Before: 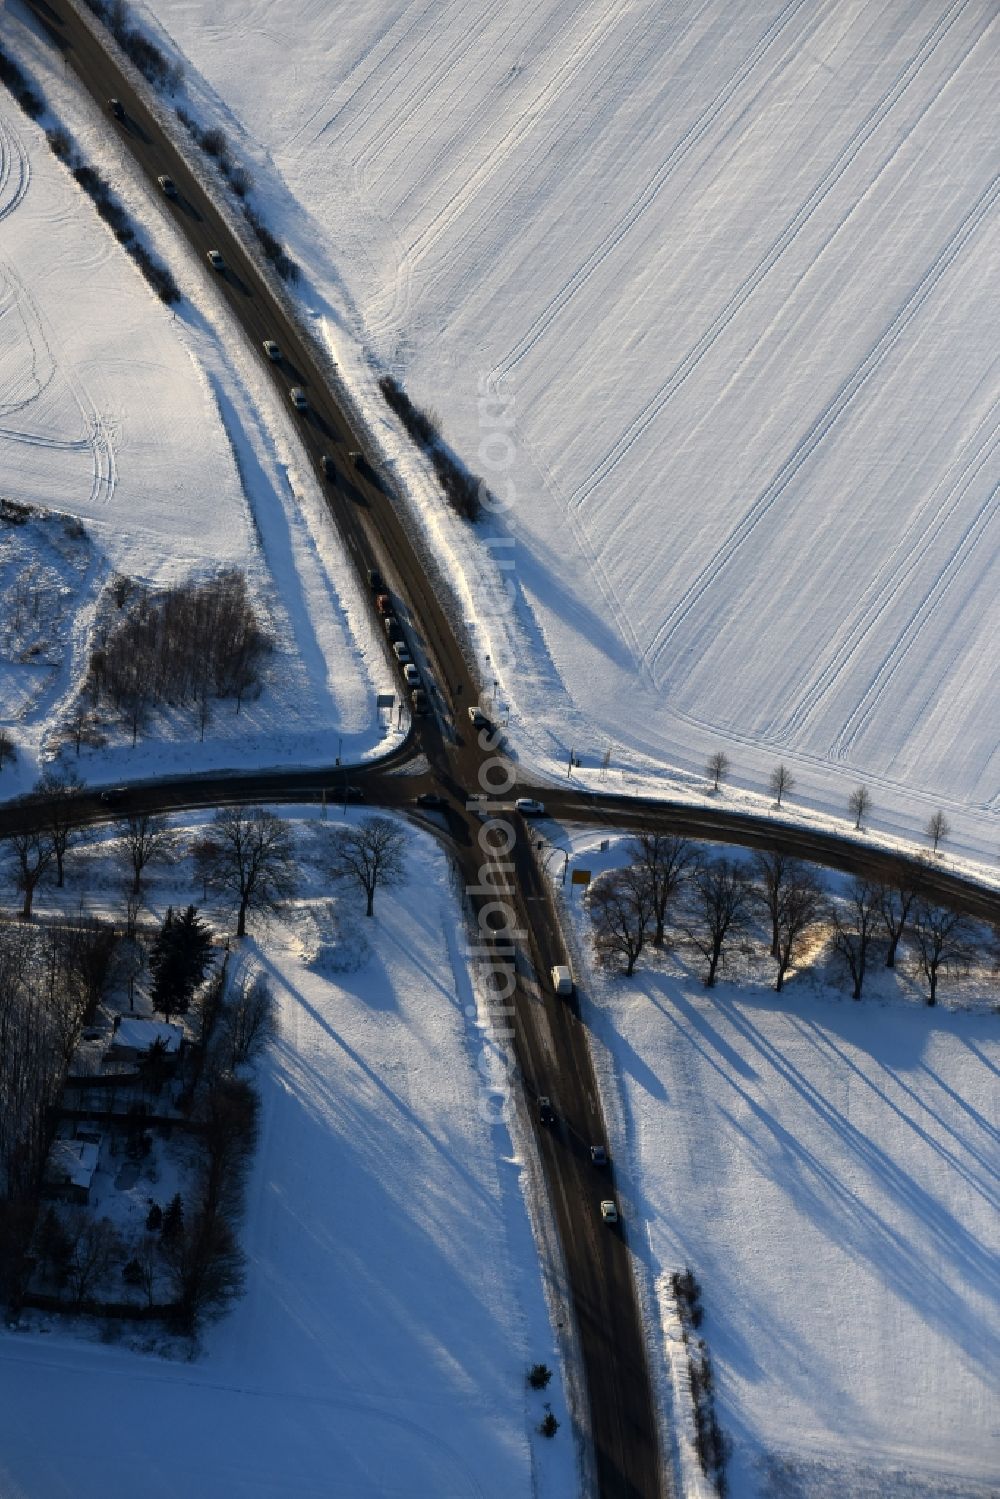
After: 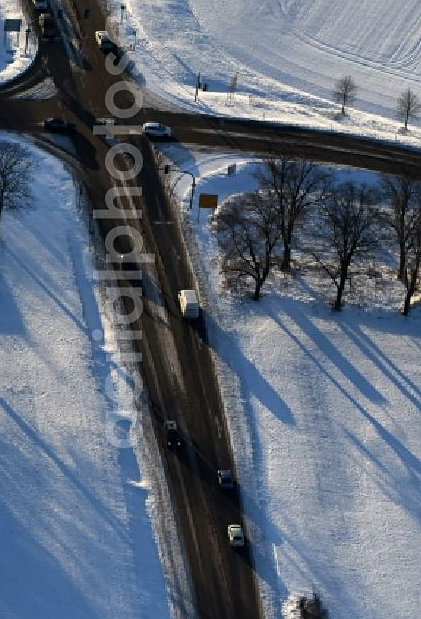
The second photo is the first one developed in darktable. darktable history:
color zones: mix -130.35%
crop: left 37.307%, top 45.103%, right 20.545%, bottom 13.584%
shadows and highlights: soften with gaussian
sharpen: amount 0.208
